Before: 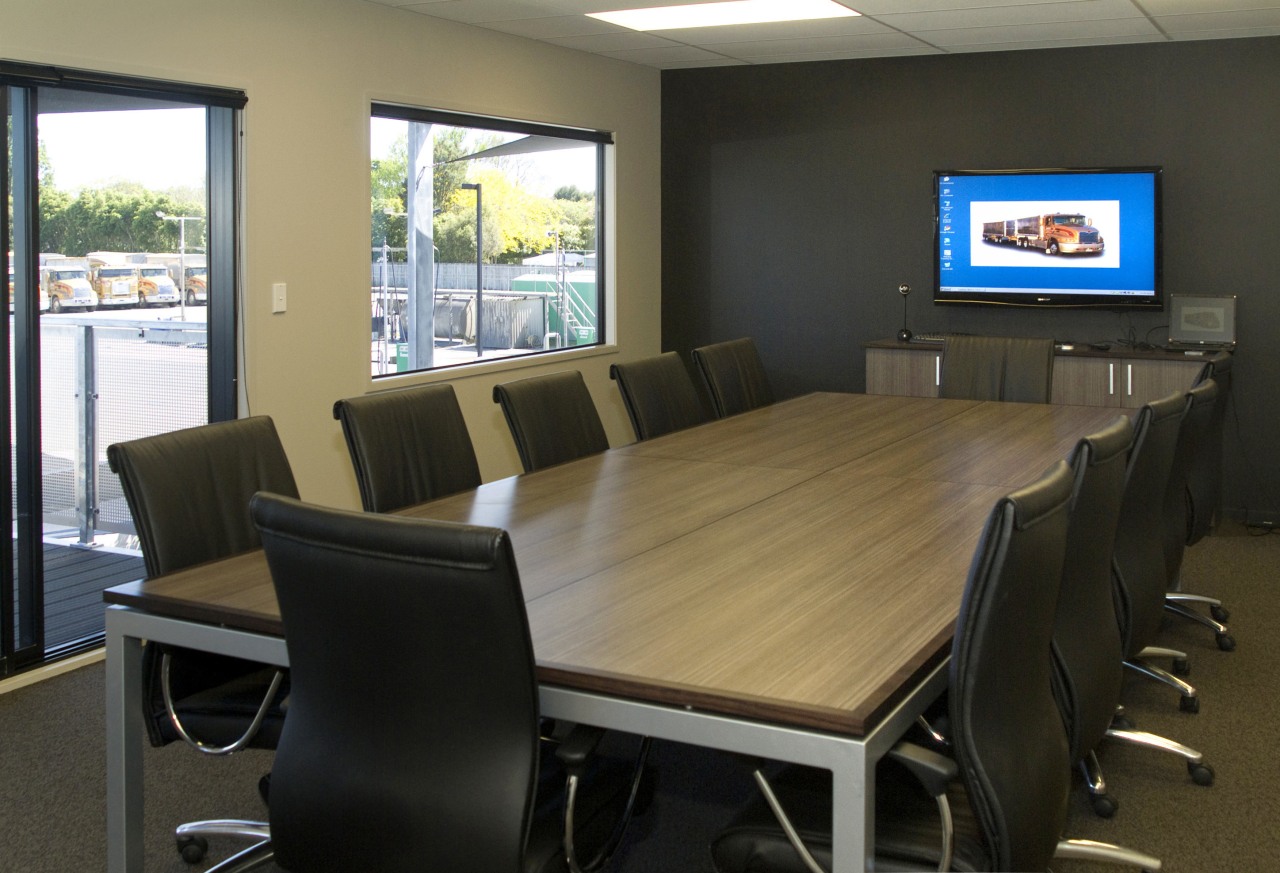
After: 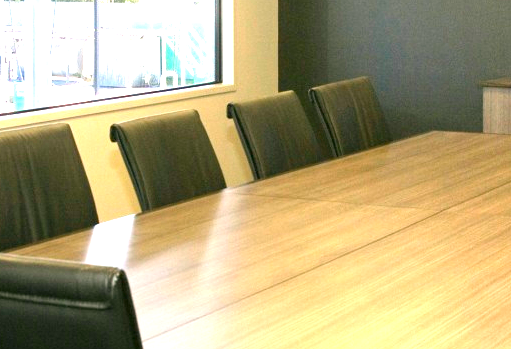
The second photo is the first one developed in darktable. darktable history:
exposure: black level correction 0, exposure 1.9 EV, compensate highlight preservation false
crop: left 30%, top 30%, right 30%, bottom 30%
color correction: highlights a* 4.02, highlights b* 4.98, shadows a* -7.55, shadows b* 4.98
